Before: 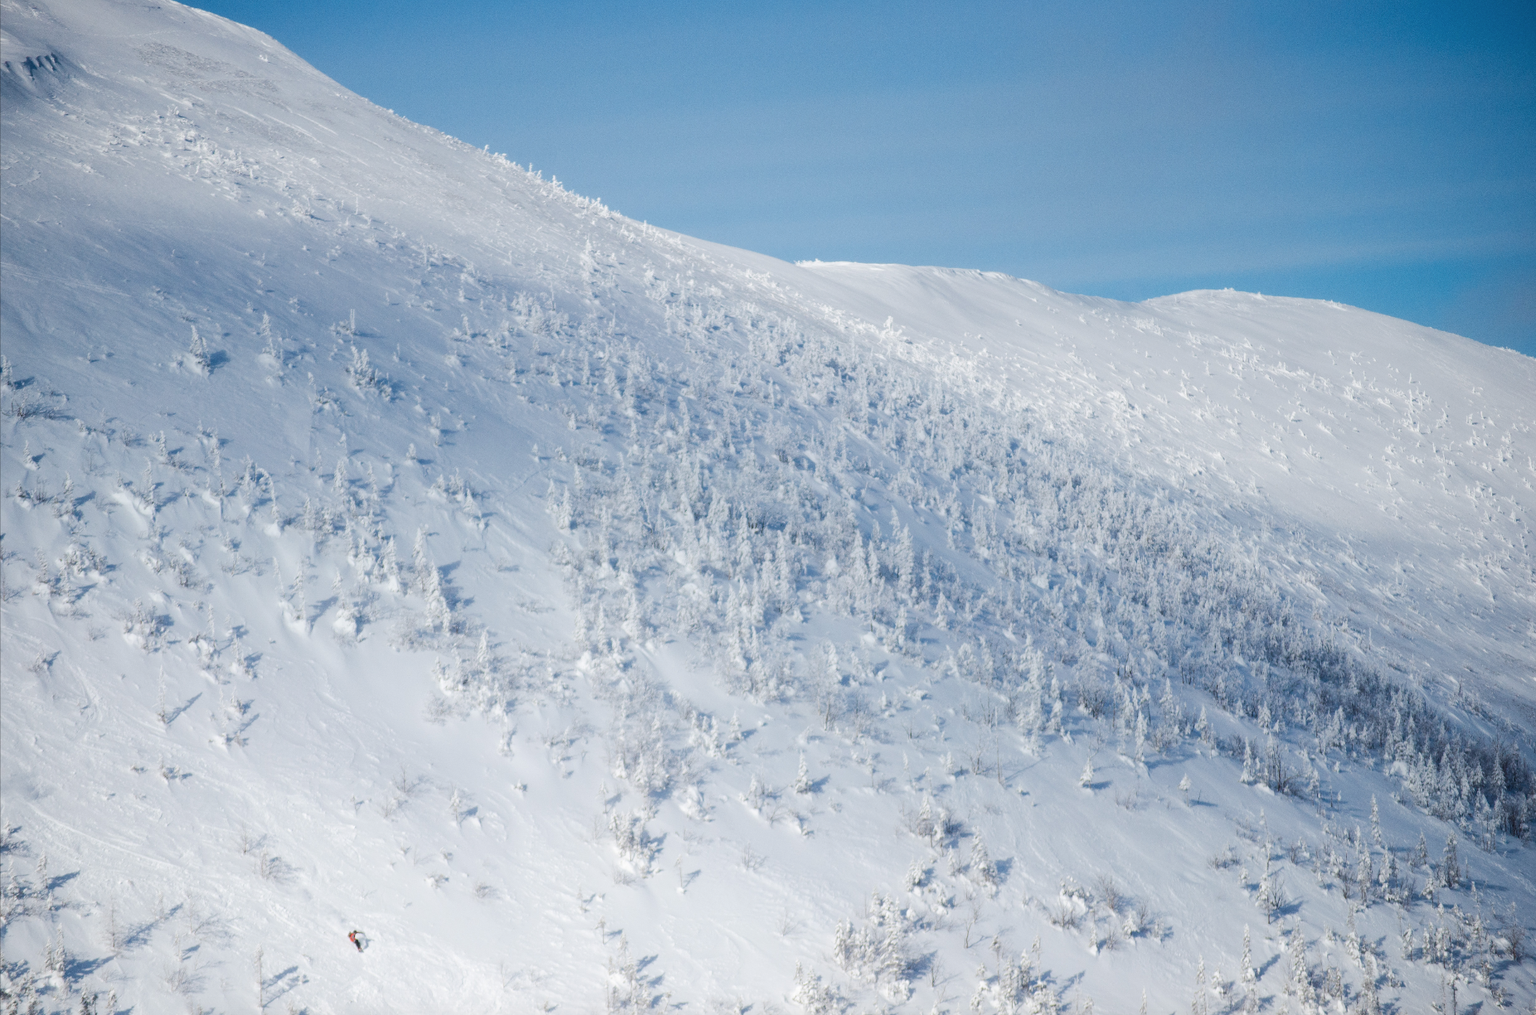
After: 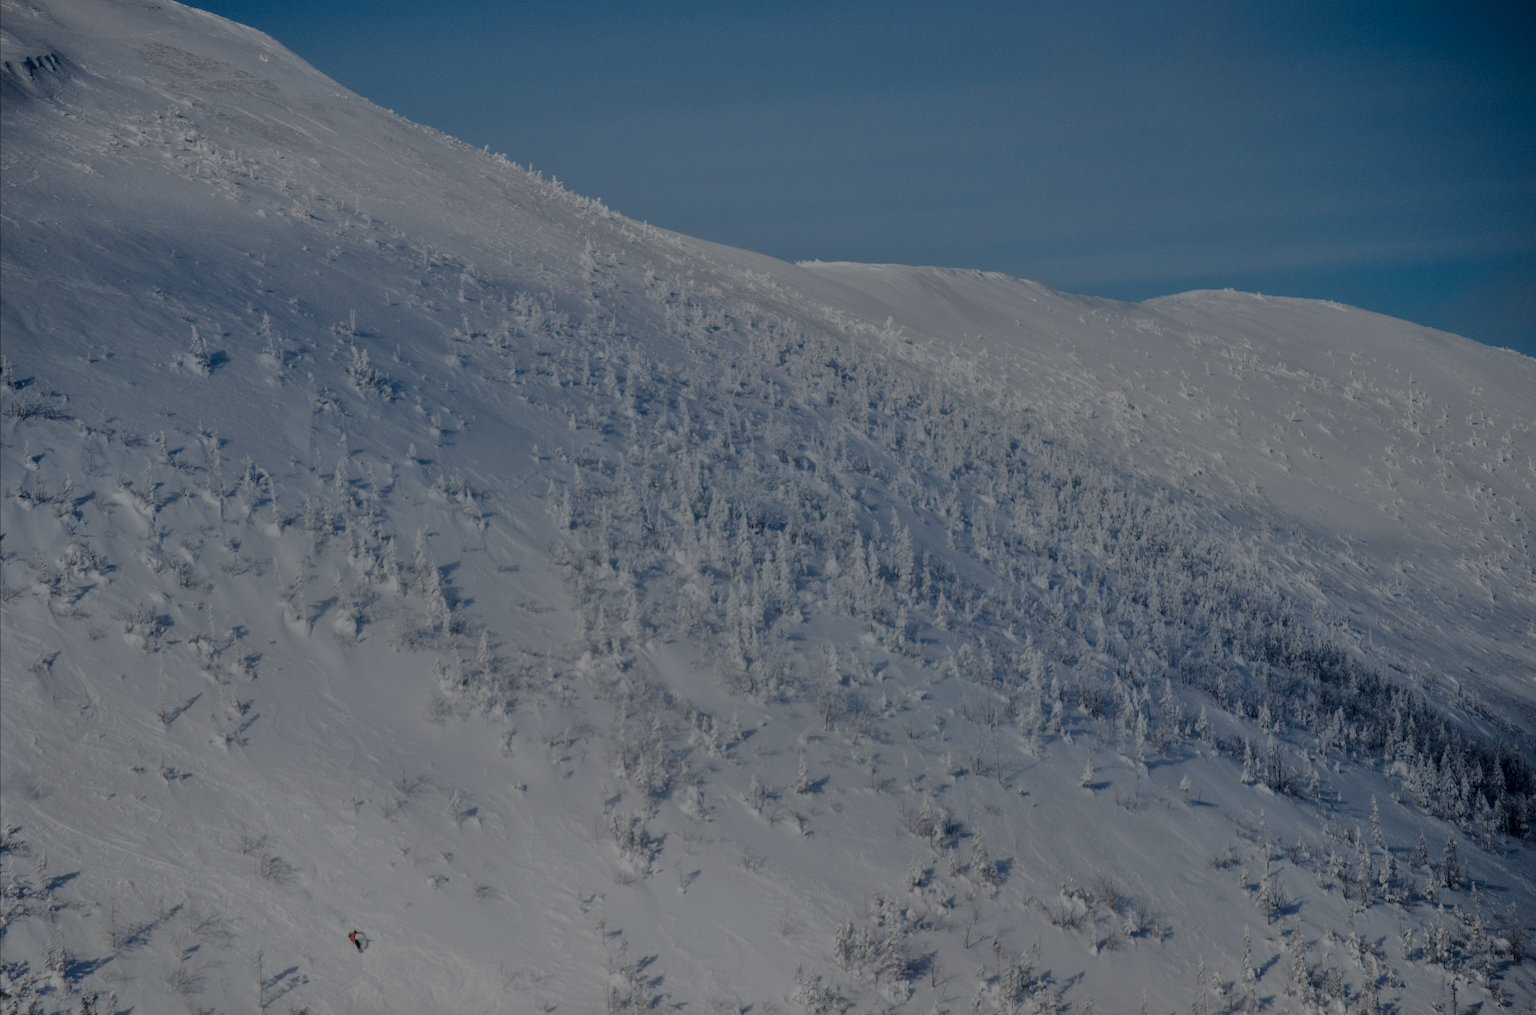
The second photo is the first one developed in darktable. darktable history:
local contrast: detail 130%
tone equalizer: -8 EV -1.96 EV, -7 EV -1.97 EV, -6 EV -1.99 EV, -5 EV -1.98 EV, -4 EV -1.96 EV, -3 EV -1.98 EV, -2 EV -1.98 EV, -1 EV -1.62 EV, +0 EV -1.98 EV, smoothing 1
